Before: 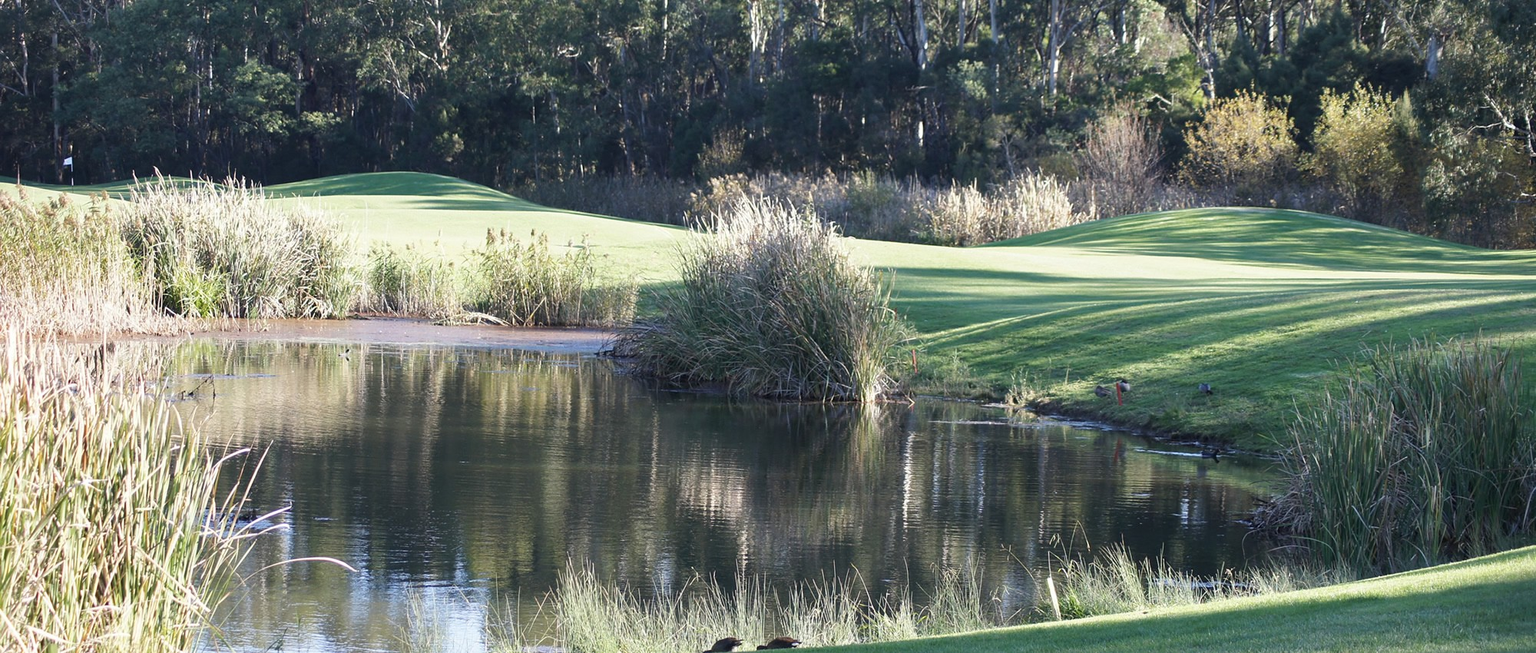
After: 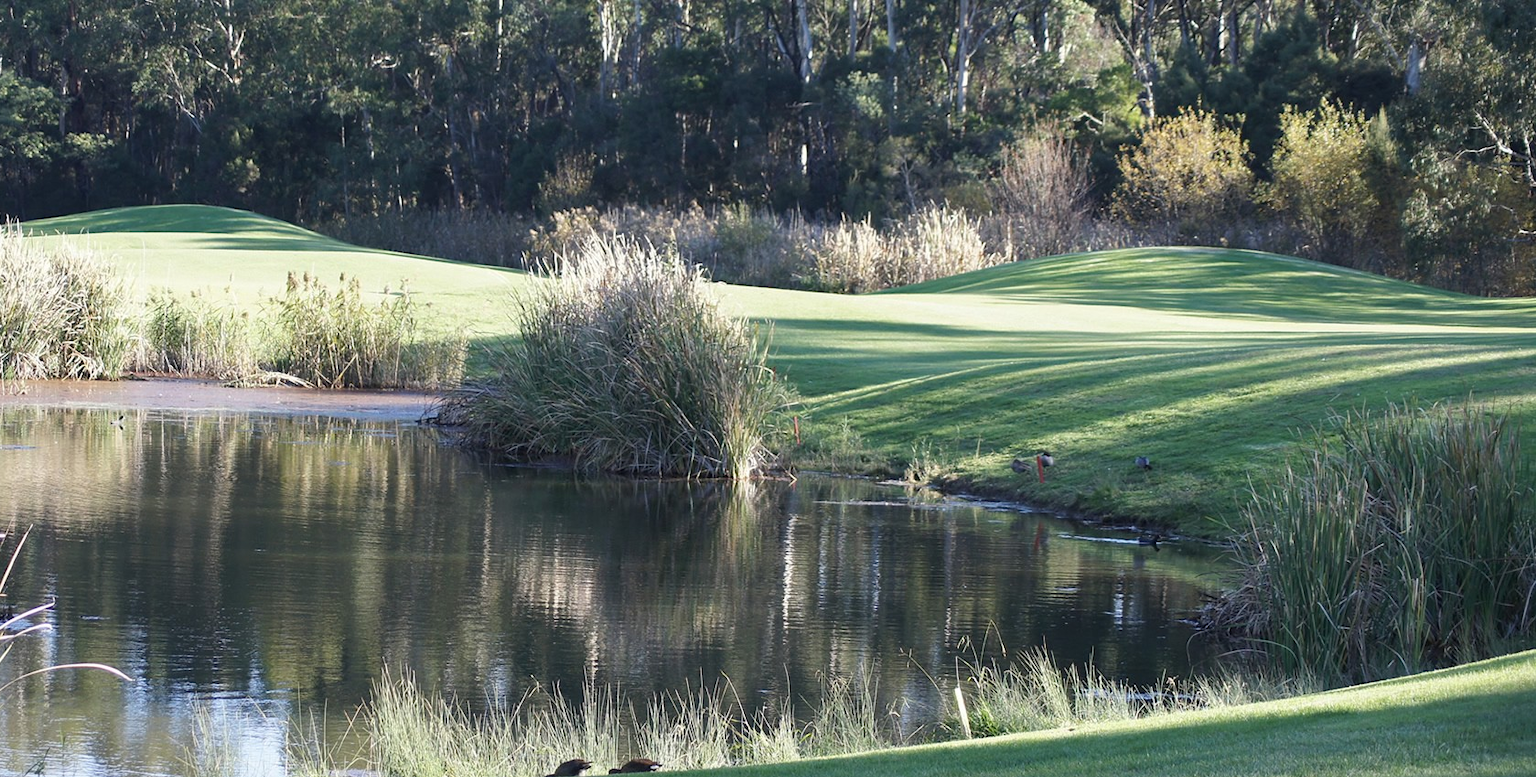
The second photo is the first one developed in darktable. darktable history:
crop: left 16.014%
